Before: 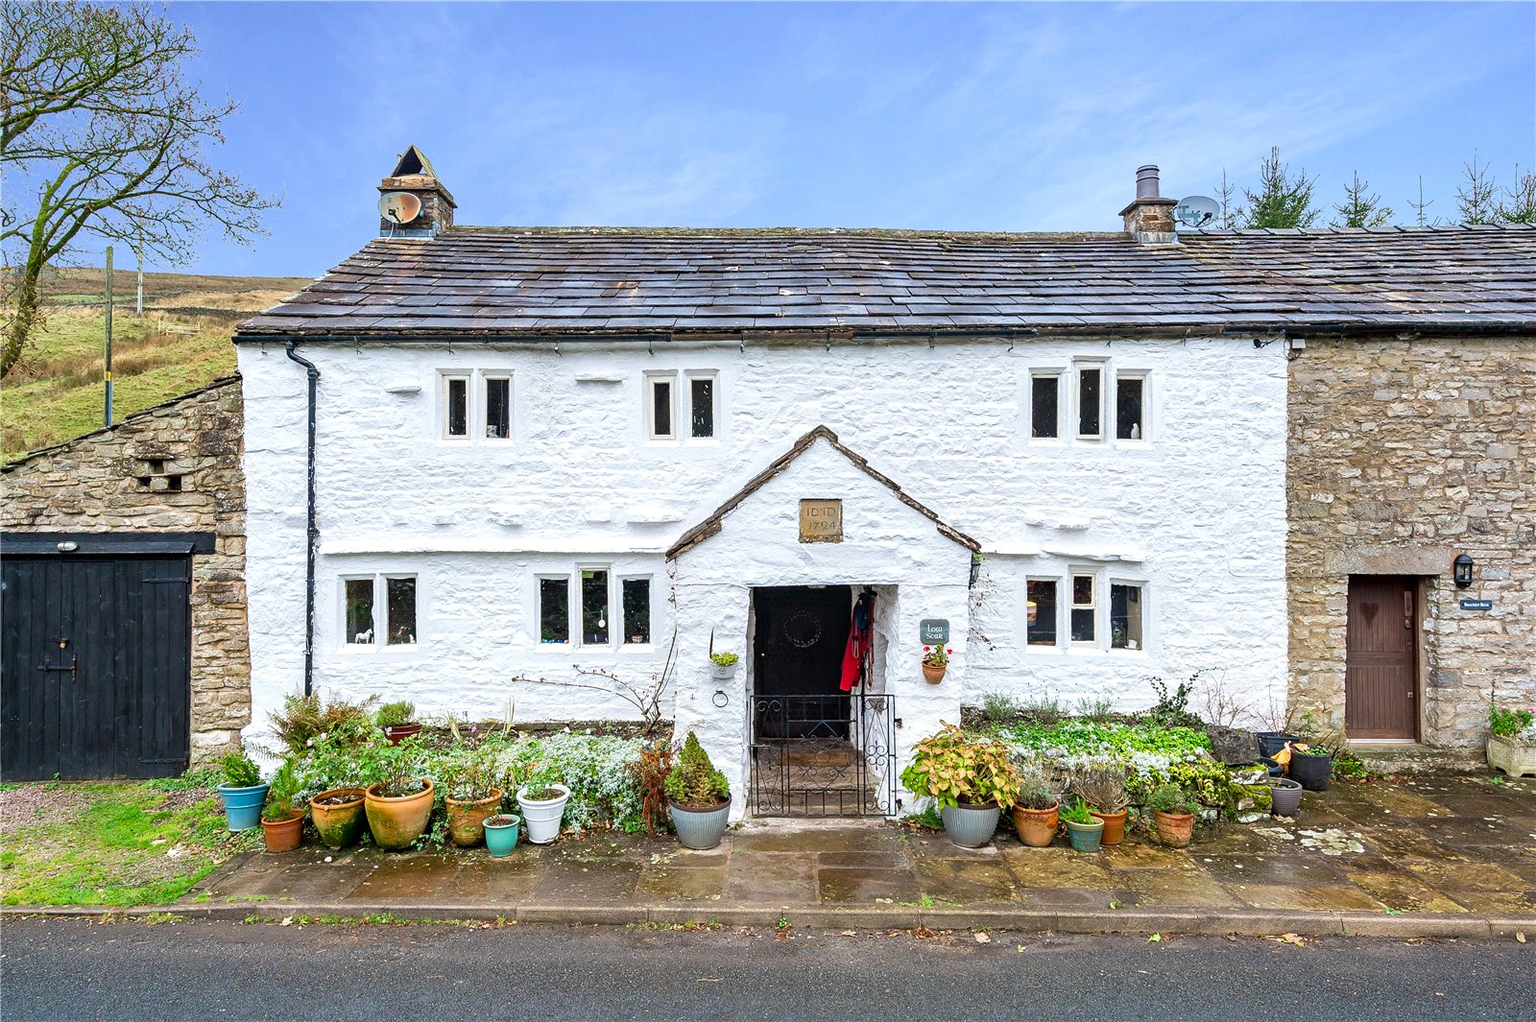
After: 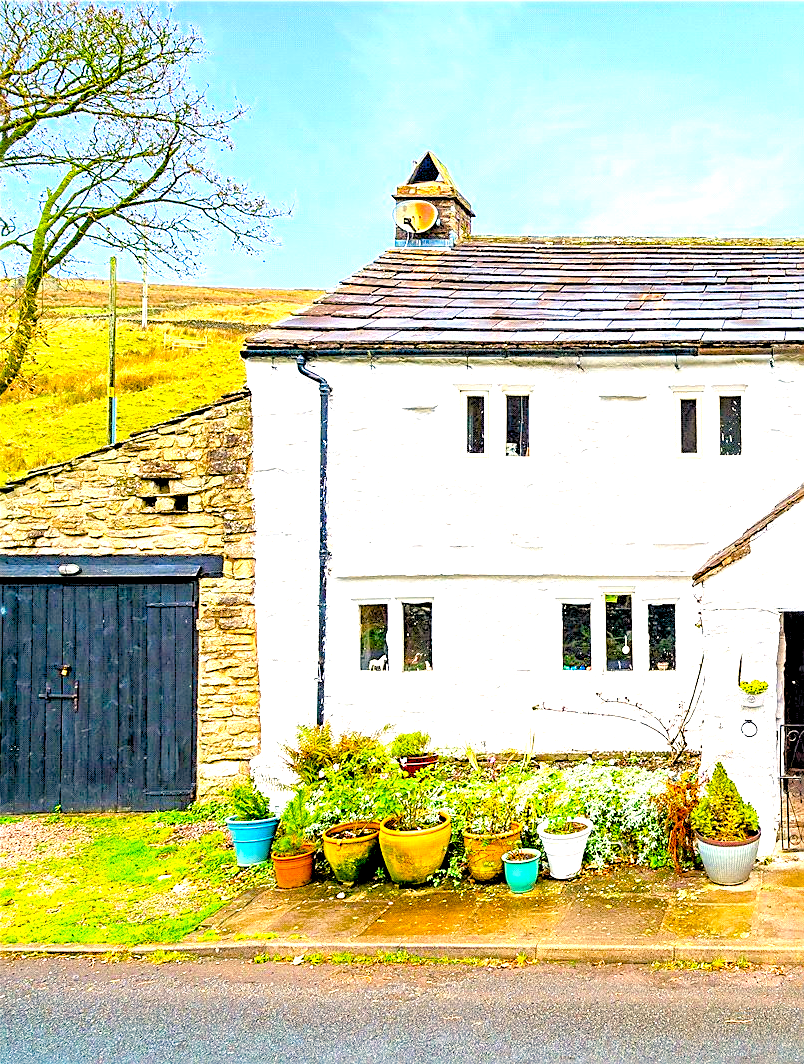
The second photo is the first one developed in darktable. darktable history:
exposure: black level correction 0.001, exposure 0.963 EV, compensate highlight preservation false
levels: levels [0.044, 0.416, 0.908]
crop and rotate: left 0.063%, top 0%, right 49.681%
sharpen: on, module defaults
color balance rgb: highlights gain › chroma 1.127%, highlights gain › hue 60.25°, global offset › luminance -0.864%, linear chroma grading › shadows 9.496%, linear chroma grading › highlights 9.013%, linear chroma grading › global chroma 15.447%, linear chroma grading › mid-tones 14.636%, perceptual saturation grading › global saturation 29.75%
color calibration: x 0.33, y 0.345, temperature 5626.47 K
